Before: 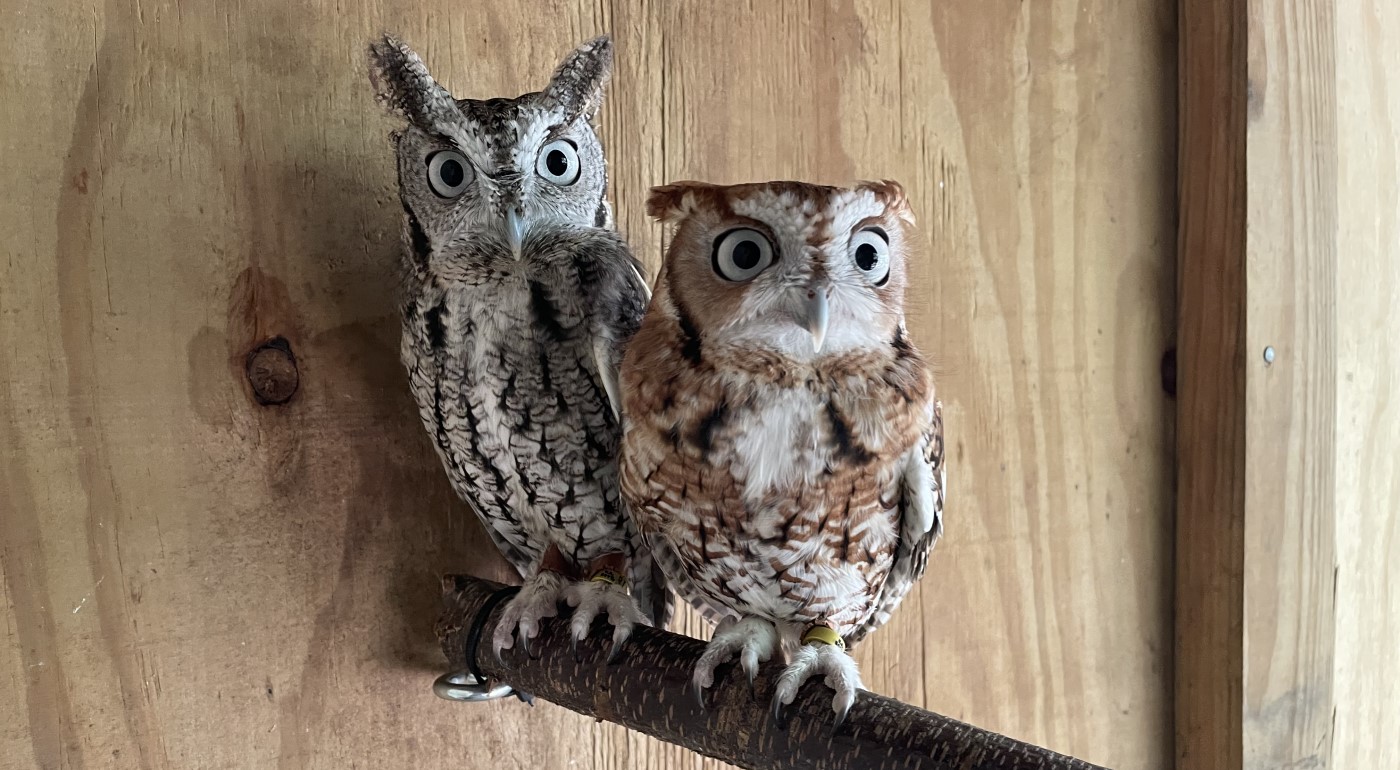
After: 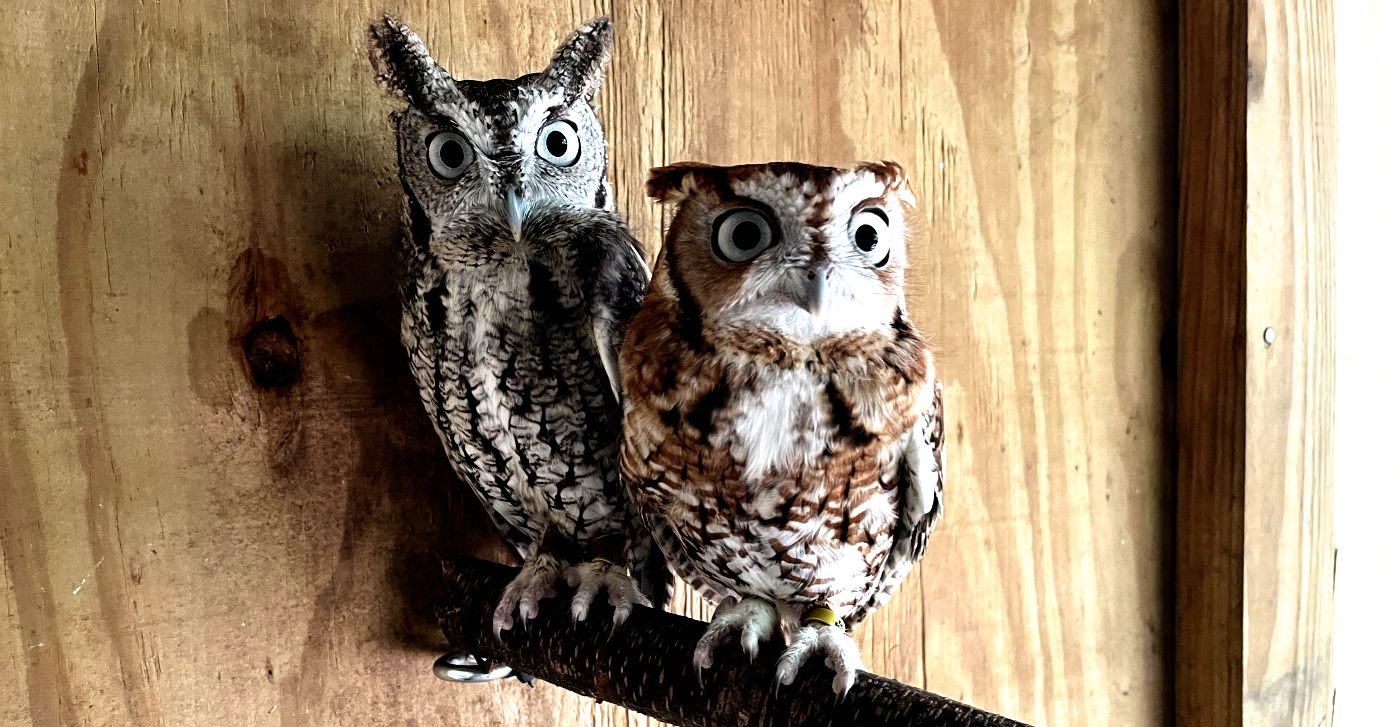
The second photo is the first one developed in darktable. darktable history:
crop and rotate: top 2.479%, bottom 3.018%
filmic rgb: black relative exposure -8.2 EV, white relative exposure 2.2 EV, threshold 3 EV, hardness 7.11, latitude 85.74%, contrast 1.696, highlights saturation mix -4%, shadows ↔ highlights balance -2.69%, preserve chrominance no, color science v5 (2021), contrast in shadows safe, contrast in highlights safe, enable highlight reconstruction true
